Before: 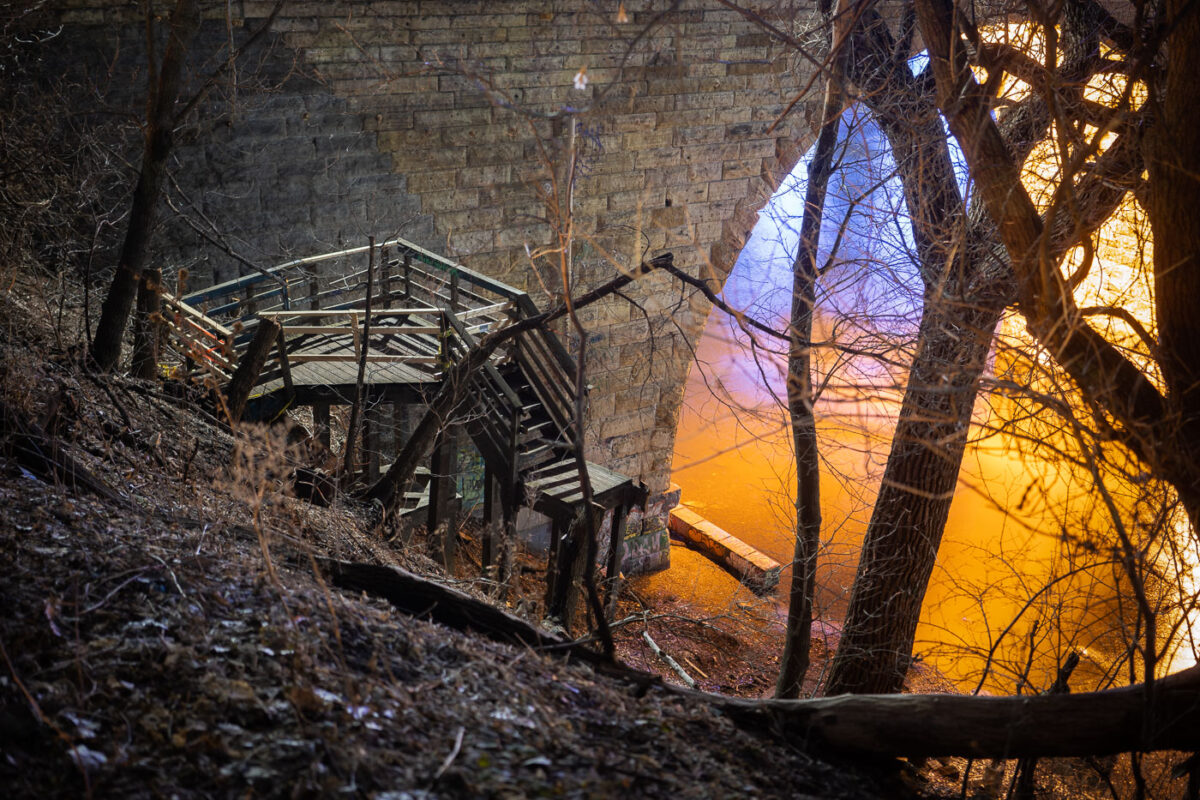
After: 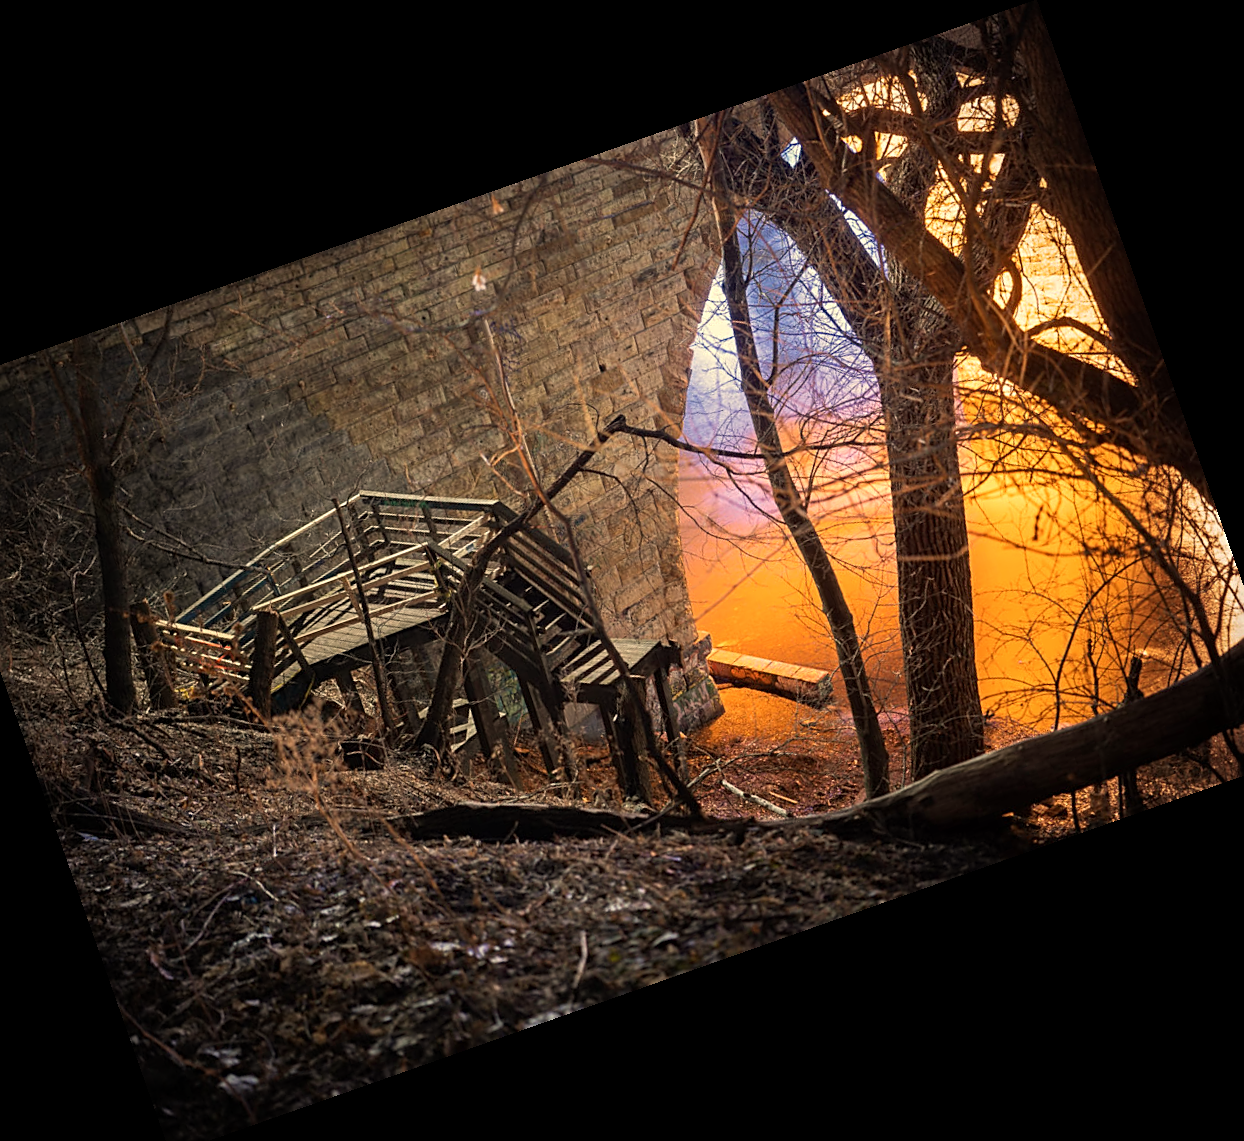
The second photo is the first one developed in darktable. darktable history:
crop and rotate: angle 19.43°, left 6.812%, right 4.125%, bottom 1.087%
contrast brightness saturation: saturation -0.05
white balance: red 1.138, green 0.996, blue 0.812
sharpen: on, module defaults
vignetting: on, module defaults
